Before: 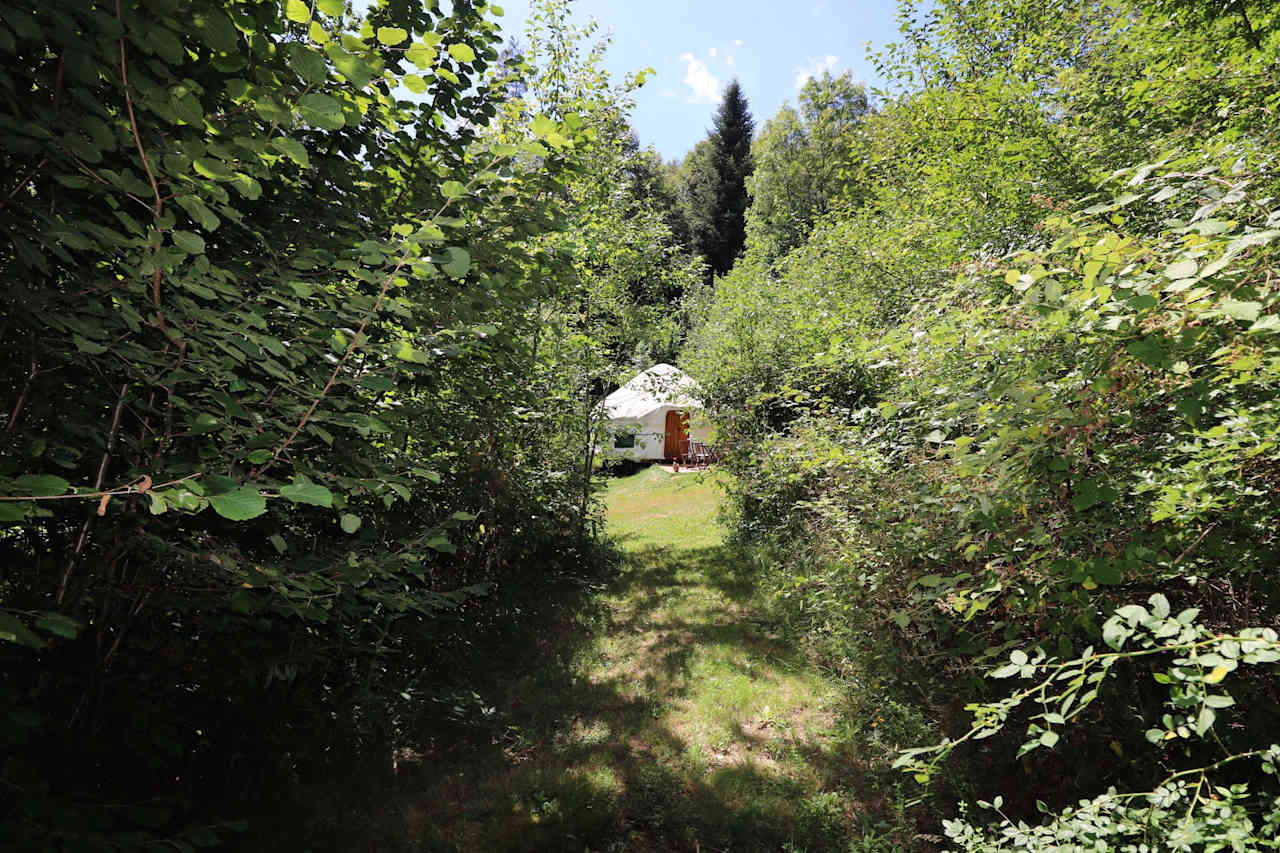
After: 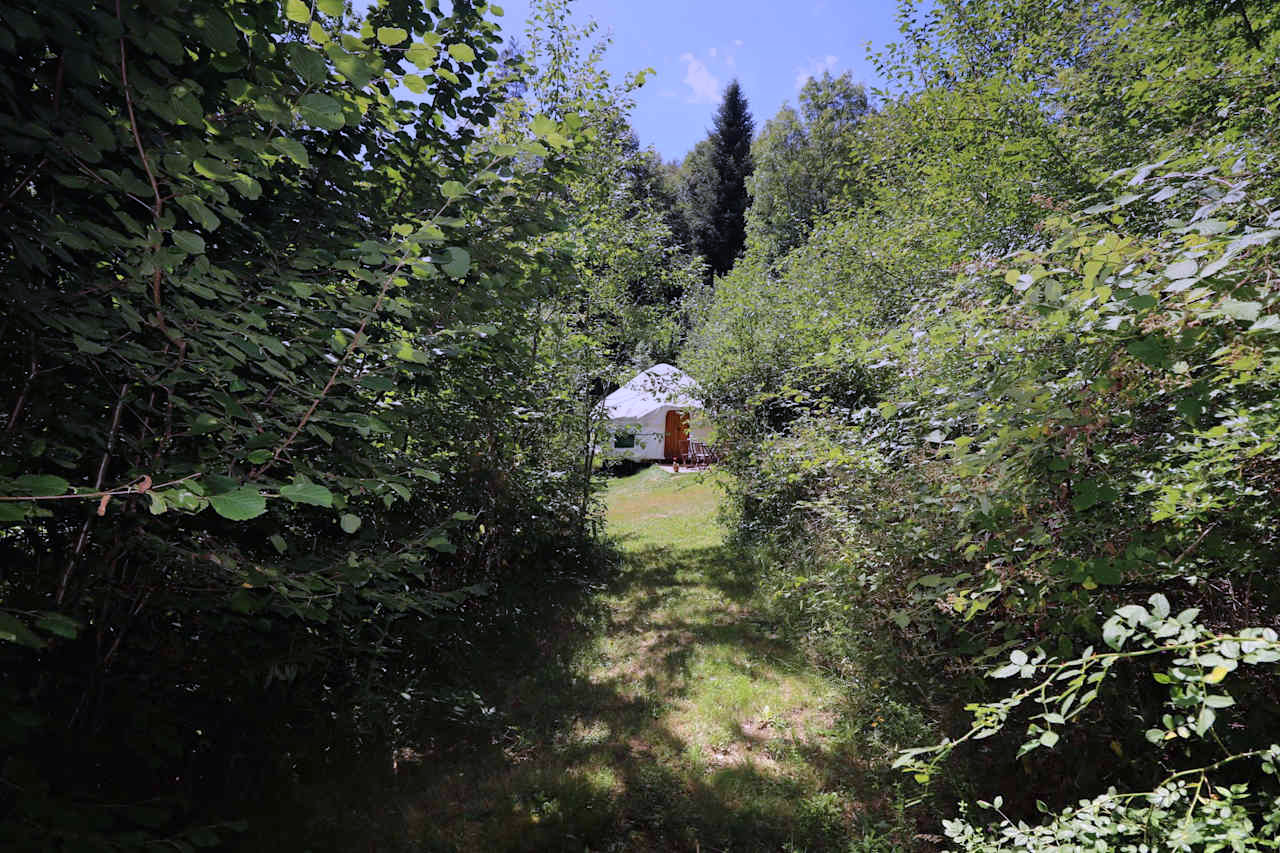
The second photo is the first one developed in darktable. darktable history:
graduated density: hue 238.83°, saturation 50%
white balance: red 1.004, blue 1.096
